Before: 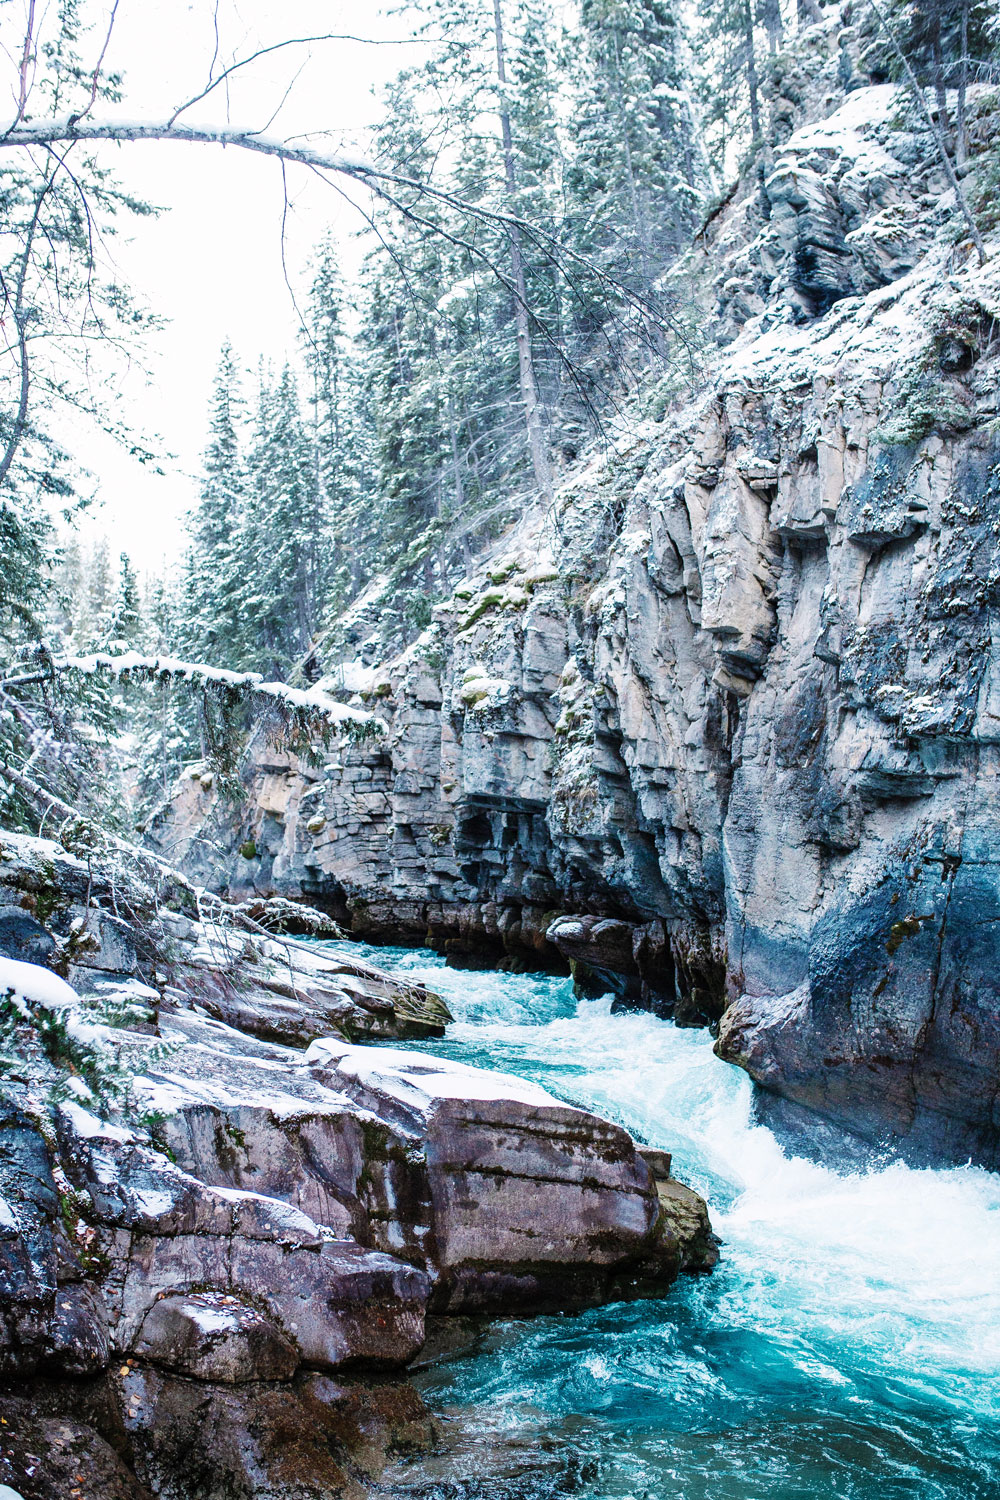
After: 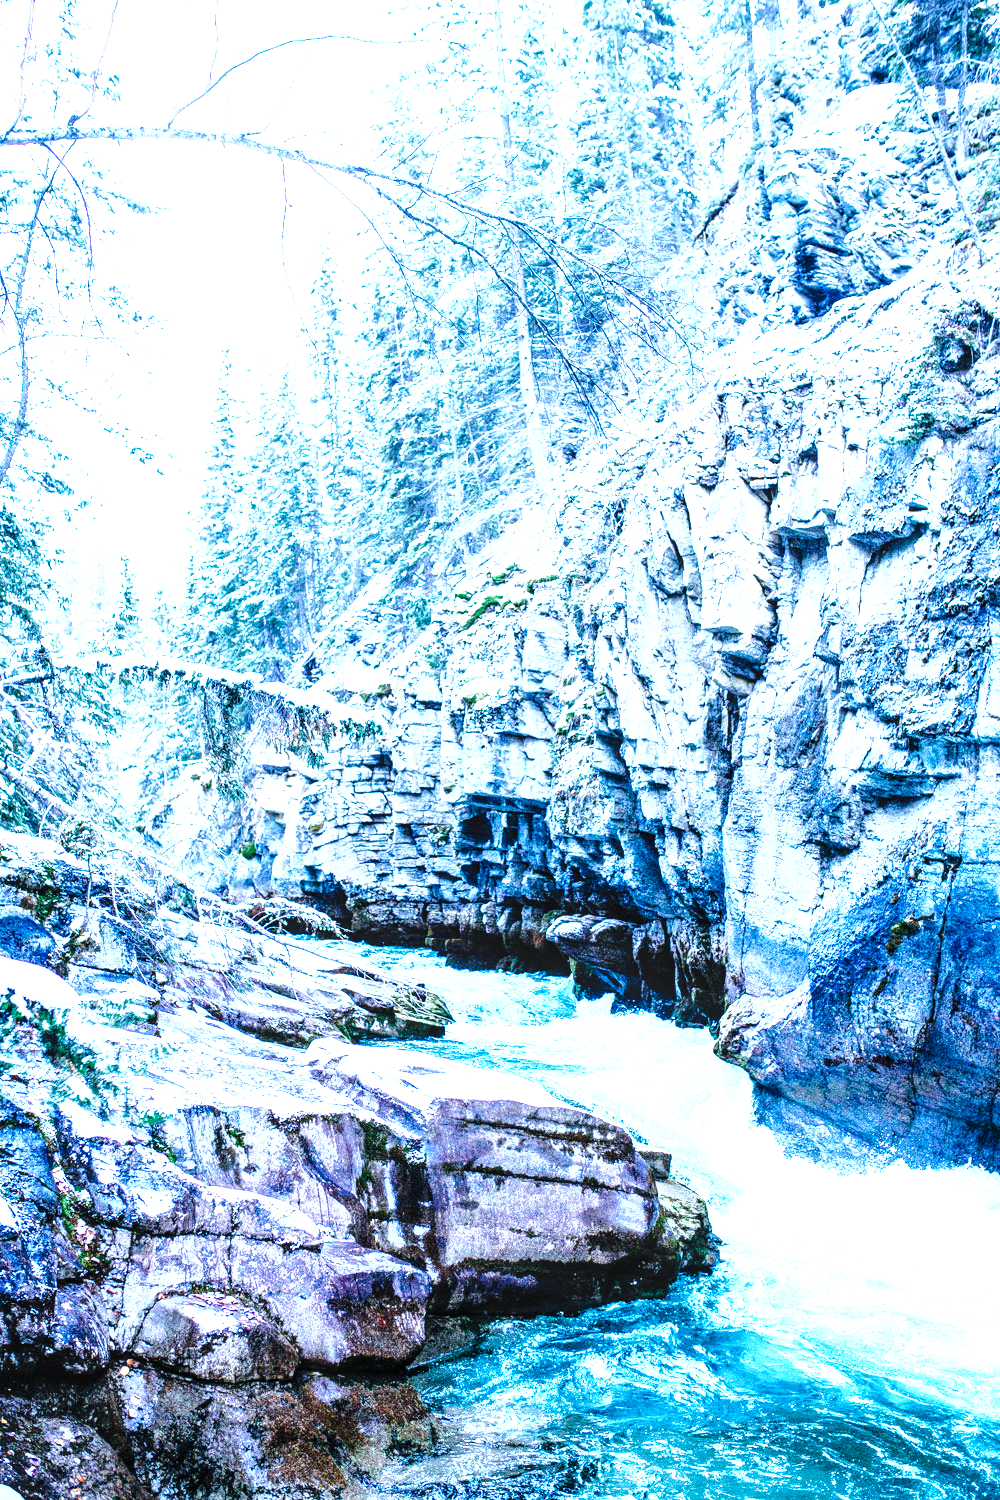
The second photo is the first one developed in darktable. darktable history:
exposure: black level correction 0, exposure 1.45 EV, compensate exposure bias true, compensate highlight preservation false
color calibration: x 0.396, y 0.386, temperature 3669 K
shadows and highlights: shadows 25, highlights -25
tone curve: curves: ch0 [(0, 0) (0.003, 0.003) (0.011, 0.005) (0.025, 0.008) (0.044, 0.012) (0.069, 0.02) (0.1, 0.031) (0.136, 0.047) (0.177, 0.088) (0.224, 0.141) (0.277, 0.222) (0.335, 0.32) (0.399, 0.425) (0.468, 0.524) (0.543, 0.623) (0.623, 0.716) (0.709, 0.796) (0.801, 0.88) (0.898, 0.959) (1, 1)], preserve colors none
local contrast: on, module defaults
white balance: red 0.98, blue 1.034
